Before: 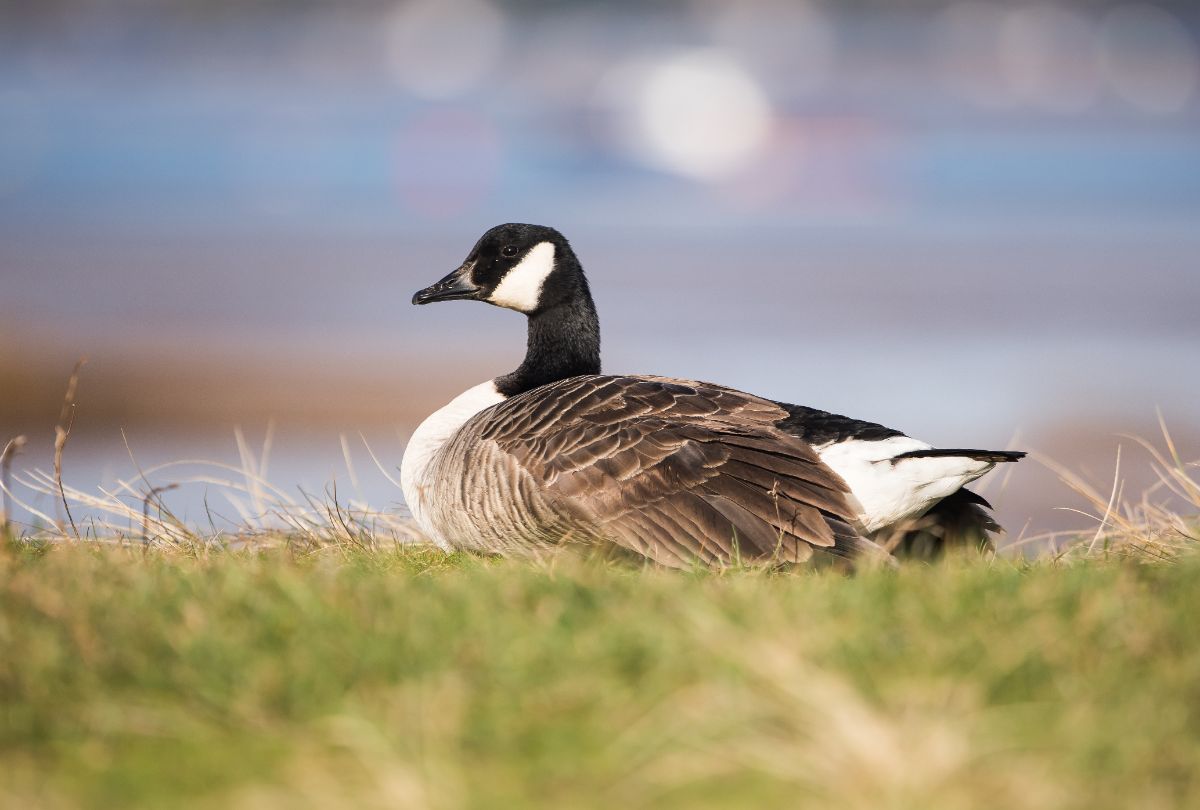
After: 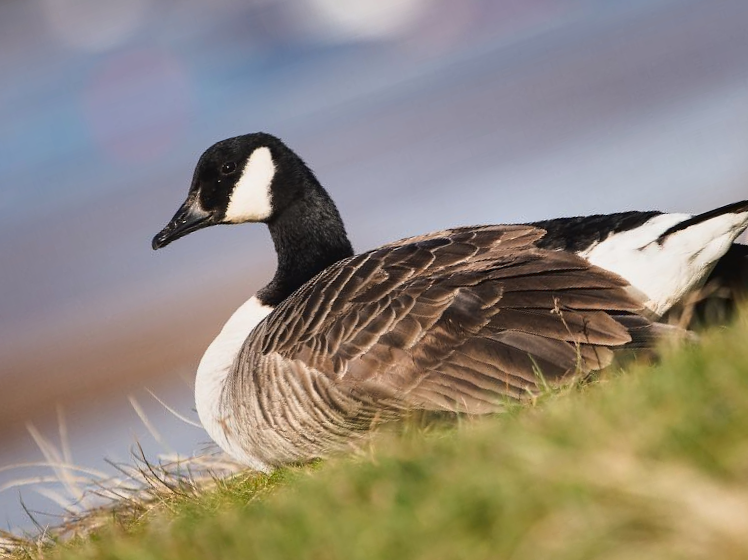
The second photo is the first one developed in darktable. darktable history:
shadows and highlights: white point adjustment -3.68, highlights -63.64, soften with gaussian
local contrast: mode bilateral grid, contrast 100, coarseness 99, detail 92%, midtone range 0.2
crop and rotate: angle 19.08°, left 6.752%, right 4.146%, bottom 1.168%
tone equalizer: smoothing 1
tone curve: curves: ch0 [(0, 0.021) (0.059, 0.053) (0.212, 0.18) (0.337, 0.304) (0.495, 0.505) (0.725, 0.731) (0.89, 0.919) (1, 1)]; ch1 [(0, 0) (0.094, 0.081) (0.311, 0.282) (0.421, 0.417) (0.479, 0.475) (0.54, 0.55) (0.615, 0.65) (0.683, 0.688) (1, 1)]; ch2 [(0, 0) (0.257, 0.217) (0.44, 0.431) (0.498, 0.507) (0.603, 0.598) (1, 1)], color space Lab, linked channels, preserve colors none
